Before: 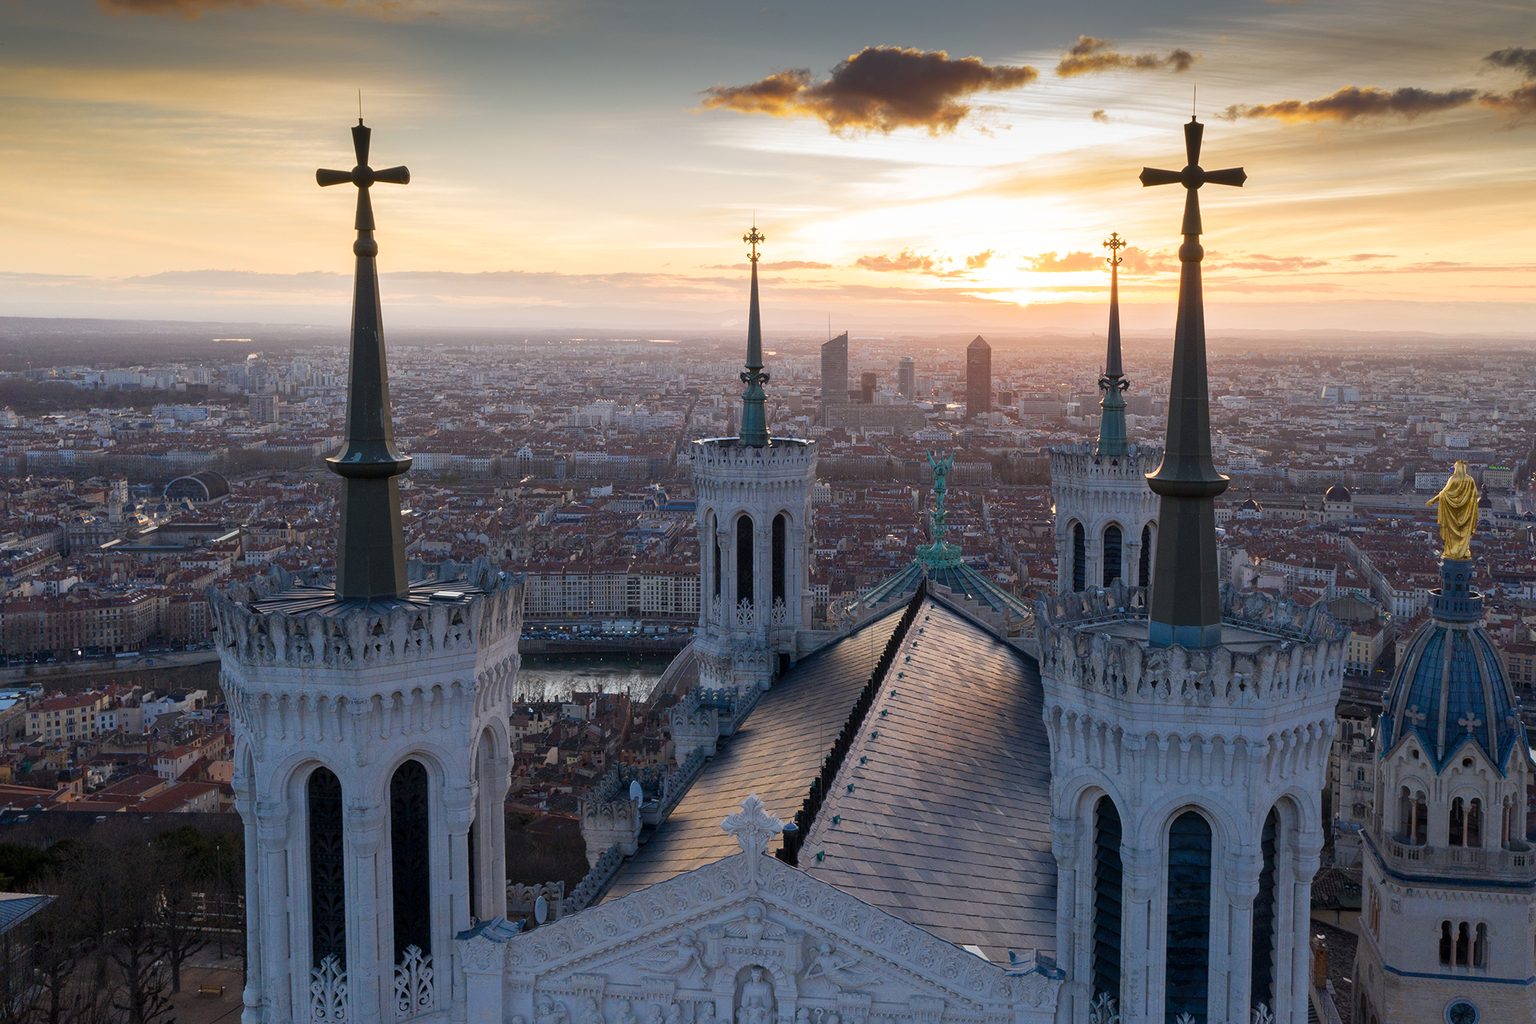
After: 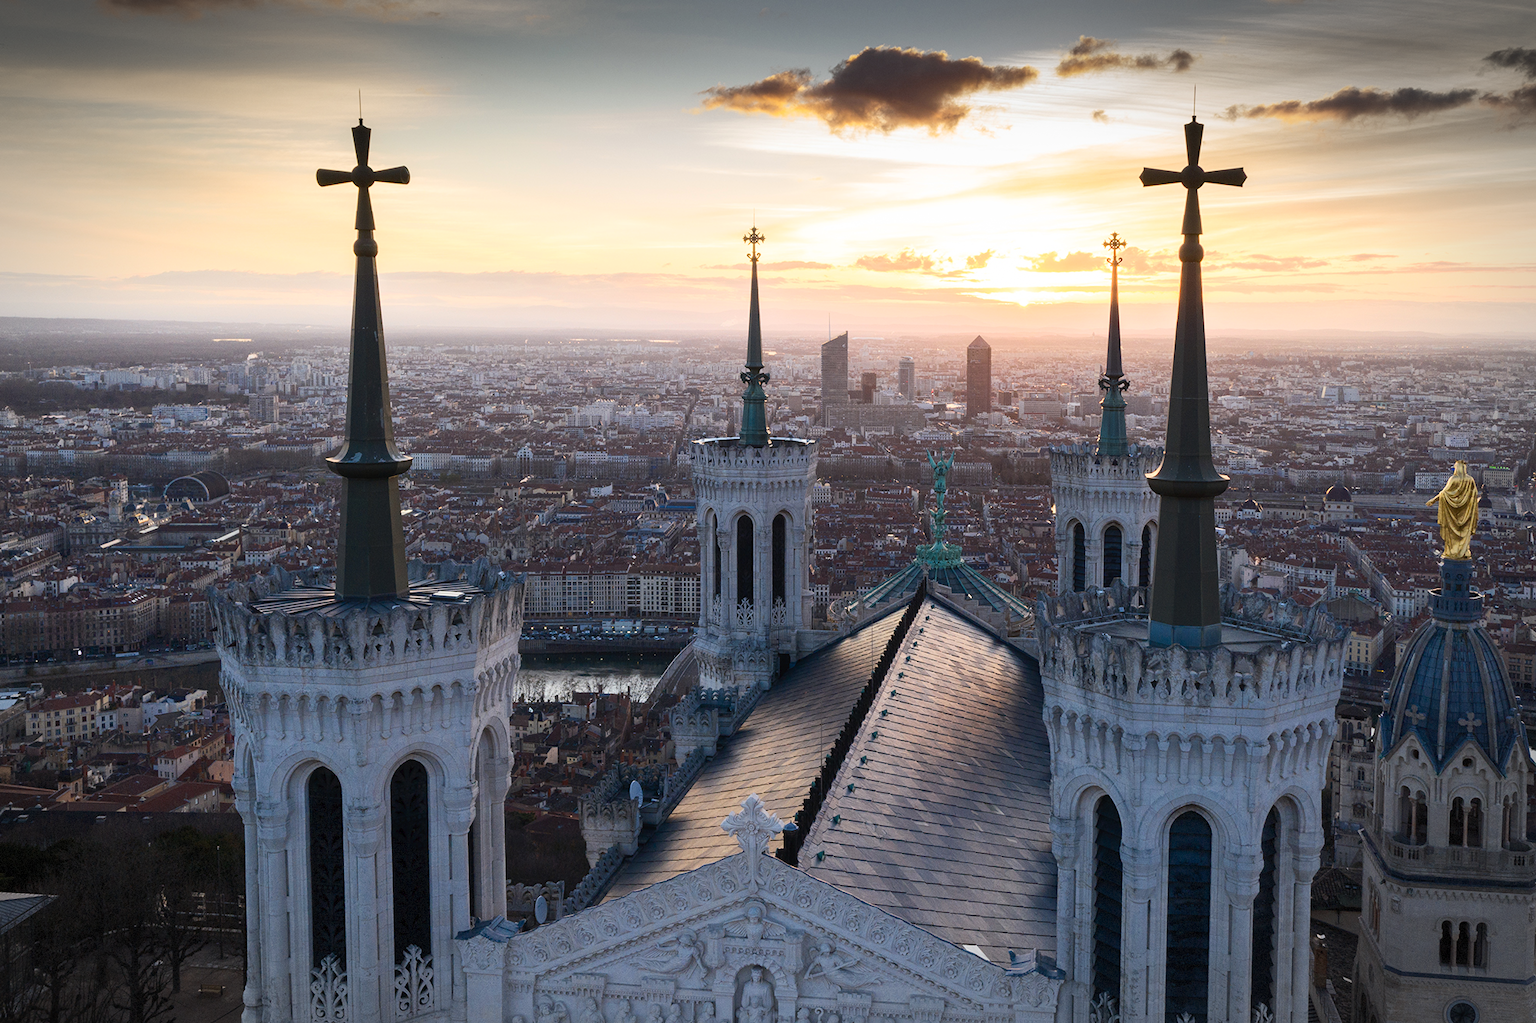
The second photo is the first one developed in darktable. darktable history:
contrast brightness saturation: contrast 0.236, brightness 0.087
vignetting: brightness -0.341, automatic ratio true, dithering 8-bit output
tone curve: curves: ch0 [(0, 0) (0.003, 0.022) (0.011, 0.027) (0.025, 0.038) (0.044, 0.056) (0.069, 0.081) (0.1, 0.11) (0.136, 0.145) (0.177, 0.185) (0.224, 0.229) (0.277, 0.278) (0.335, 0.335) (0.399, 0.399) (0.468, 0.468) (0.543, 0.543) (0.623, 0.623) (0.709, 0.705) (0.801, 0.793) (0.898, 0.887) (1, 1)], preserve colors none
